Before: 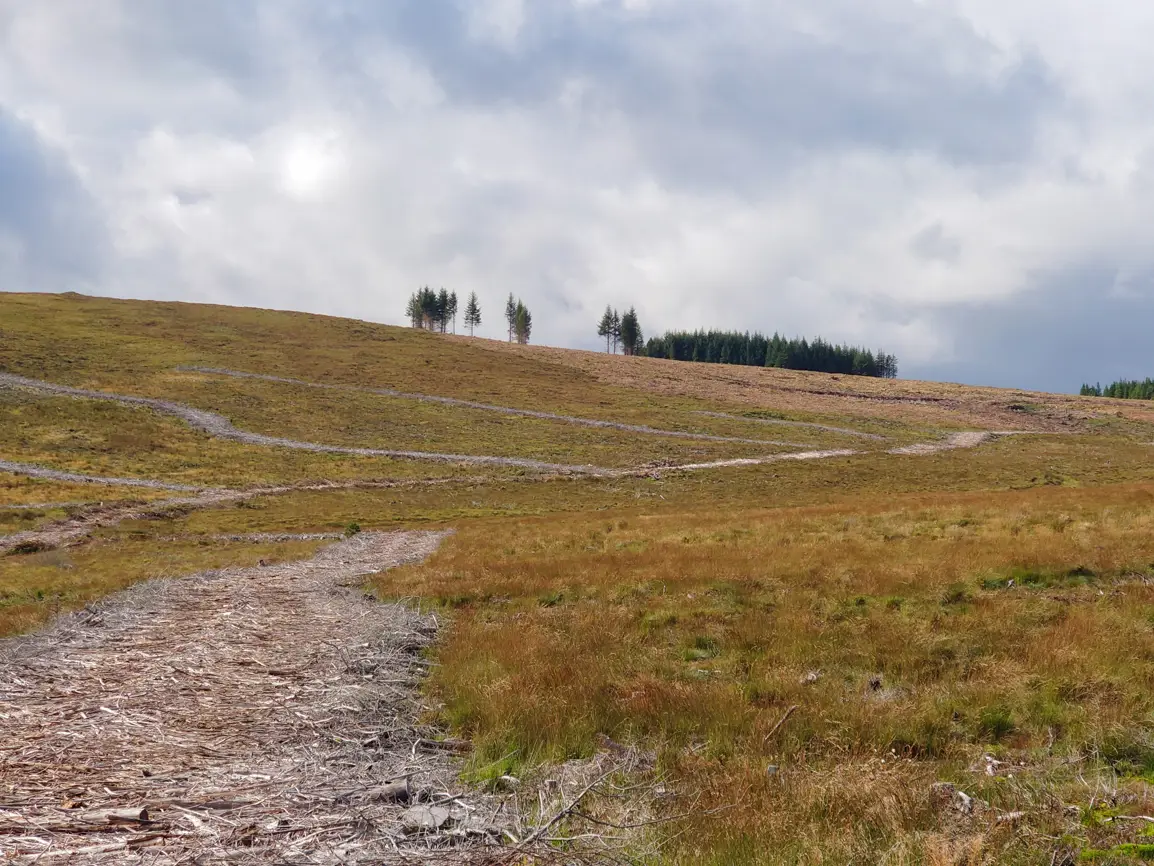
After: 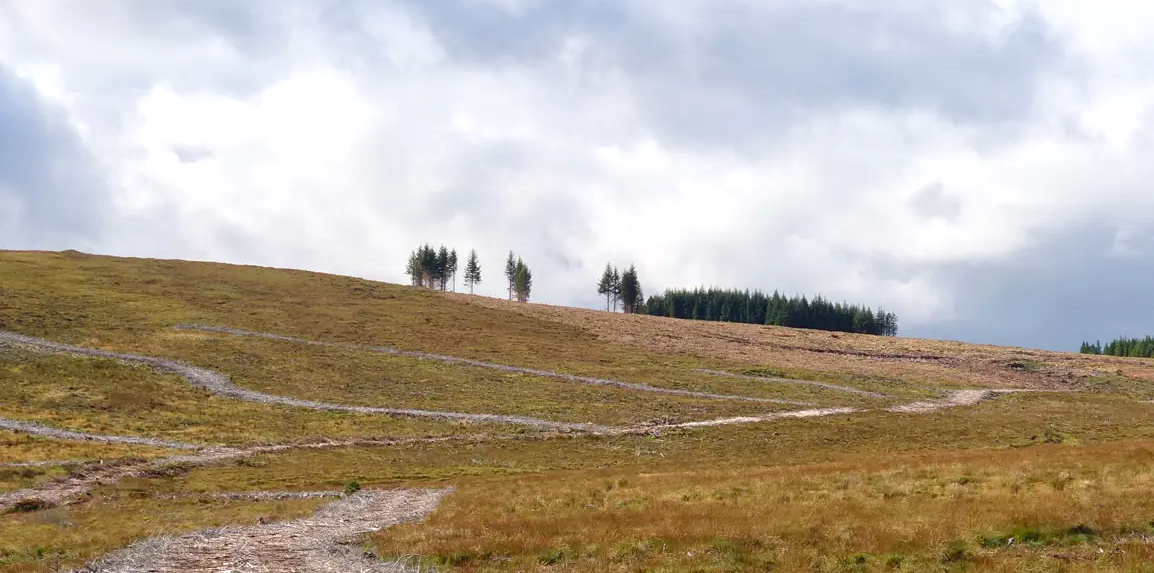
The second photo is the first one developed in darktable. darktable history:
crop and rotate: top 4.937%, bottom 28.856%
color balance rgb: linear chroma grading › shadows -2.559%, linear chroma grading › highlights -14.994%, linear chroma grading › global chroma -9.469%, linear chroma grading › mid-tones -10%, perceptual saturation grading › global saturation 30.038%, perceptual brilliance grading › highlights 11.272%
